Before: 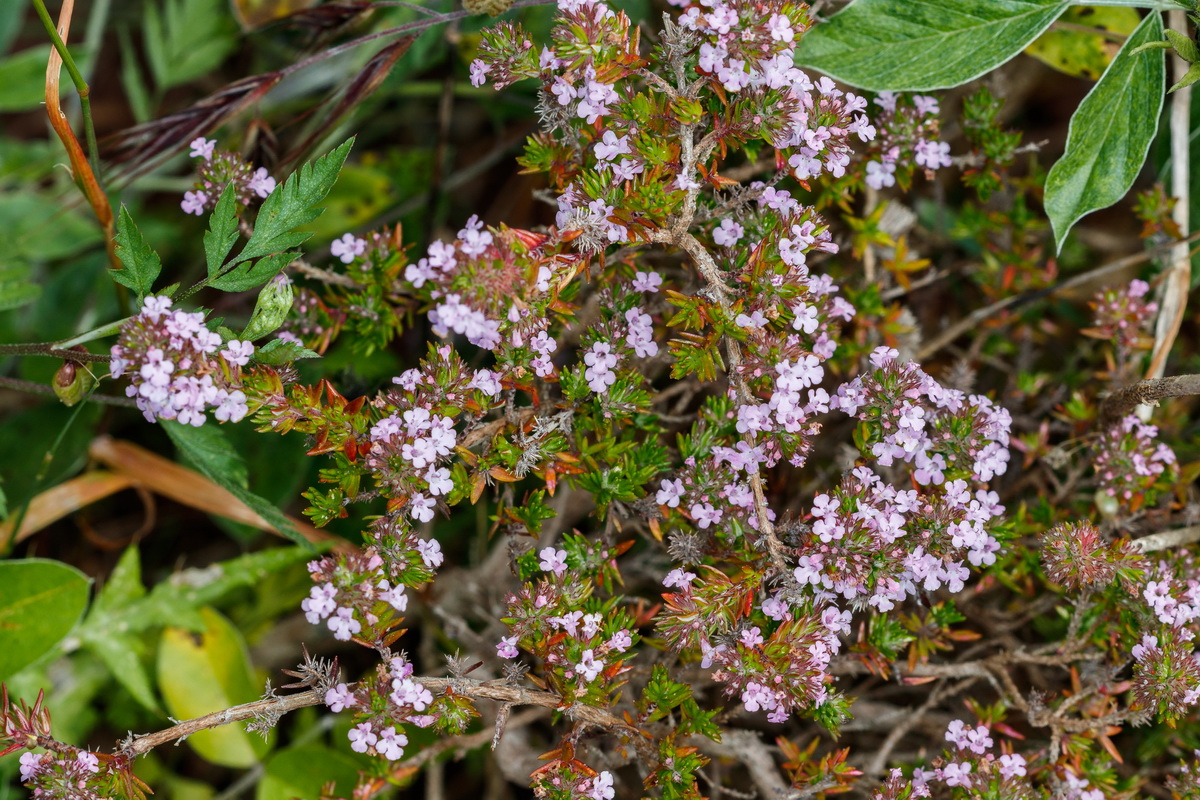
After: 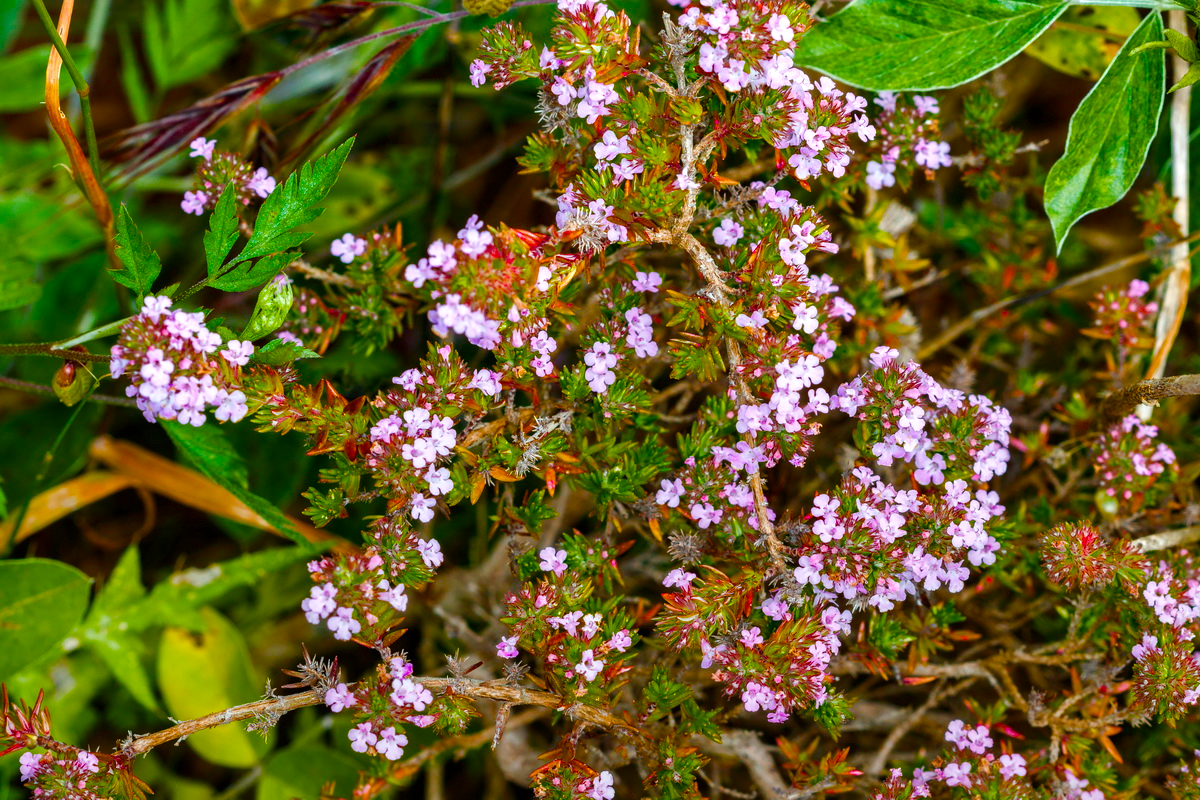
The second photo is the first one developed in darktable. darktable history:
color balance rgb: linear chroma grading › shadows 10%, linear chroma grading › highlights 10%, linear chroma grading › global chroma 15%, linear chroma grading › mid-tones 15%, perceptual saturation grading › global saturation 40%, perceptual saturation grading › highlights -25%, perceptual saturation grading › mid-tones 35%, perceptual saturation grading › shadows 35%, perceptual brilliance grading › global brilliance 11.29%, global vibrance 11.29%
graduated density: rotation -180°, offset 24.95
